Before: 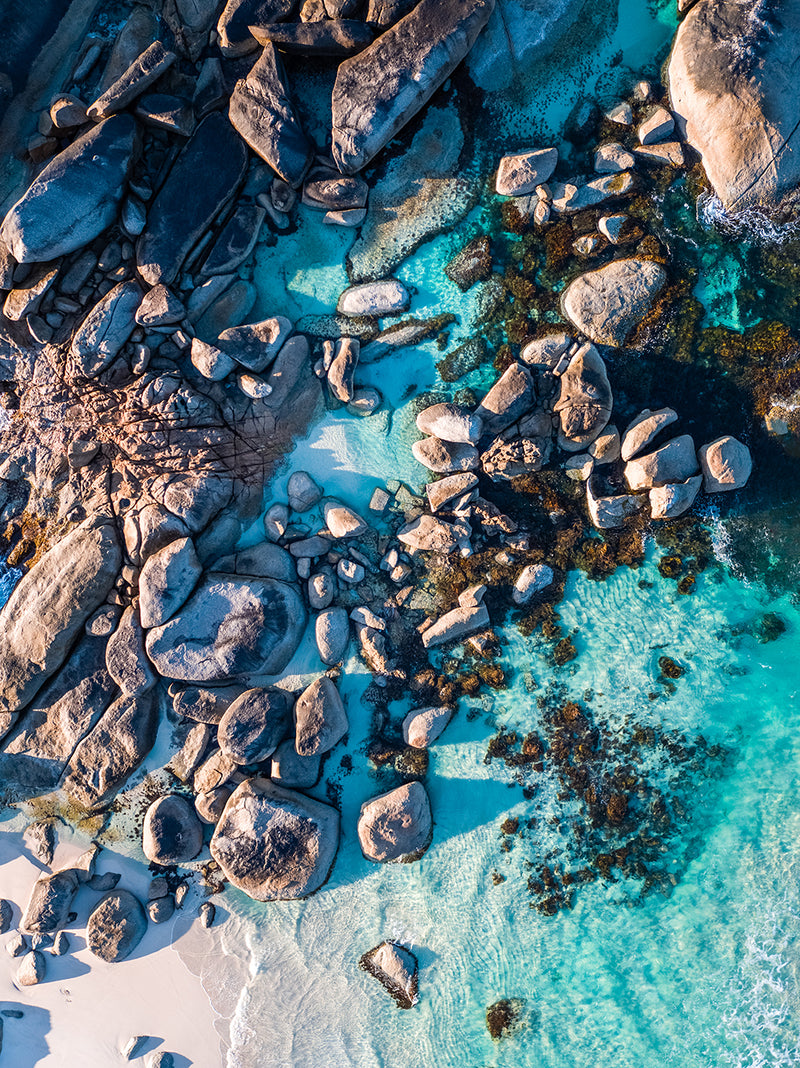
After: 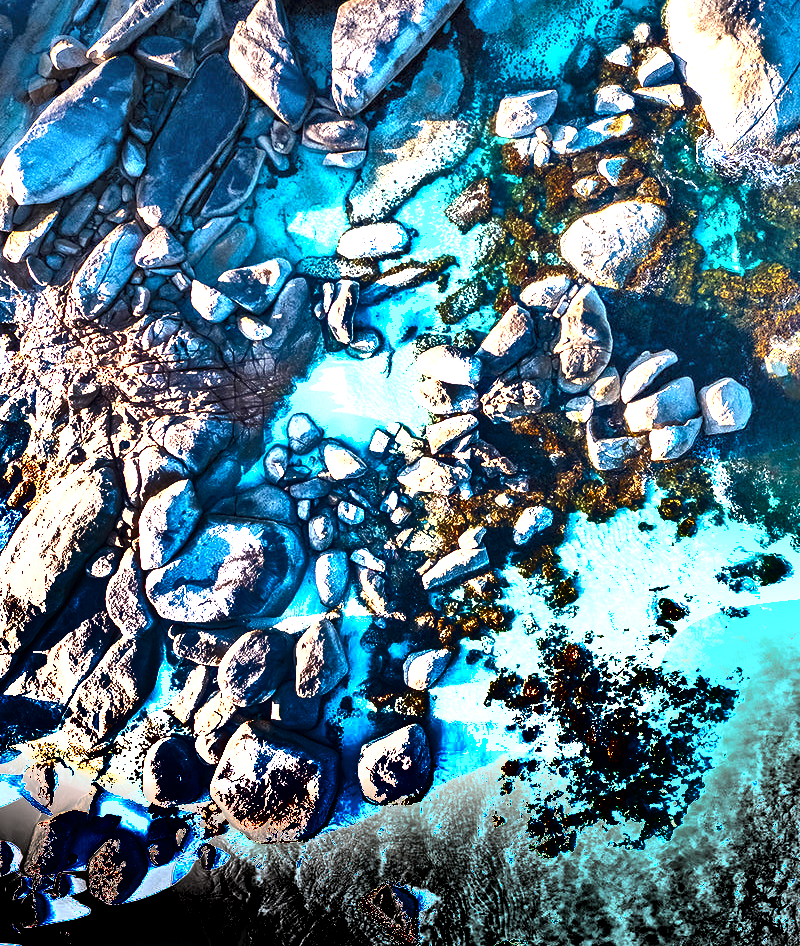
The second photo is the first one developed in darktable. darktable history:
crop and rotate: top 5.447%, bottom 5.906%
shadows and highlights: shadows 20.95, highlights -82.29, soften with gaussian
contrast equalizer: y [[0.535, 0.543, 0.548, 0.548, 0.542, 0.532], [0.5 ×6], [0.5 ×6], [0 ×6], [0 ×6]], mix 0.152
exposure: black level correction 0, exposure 2.153 EV, compensate highlight preservation false
